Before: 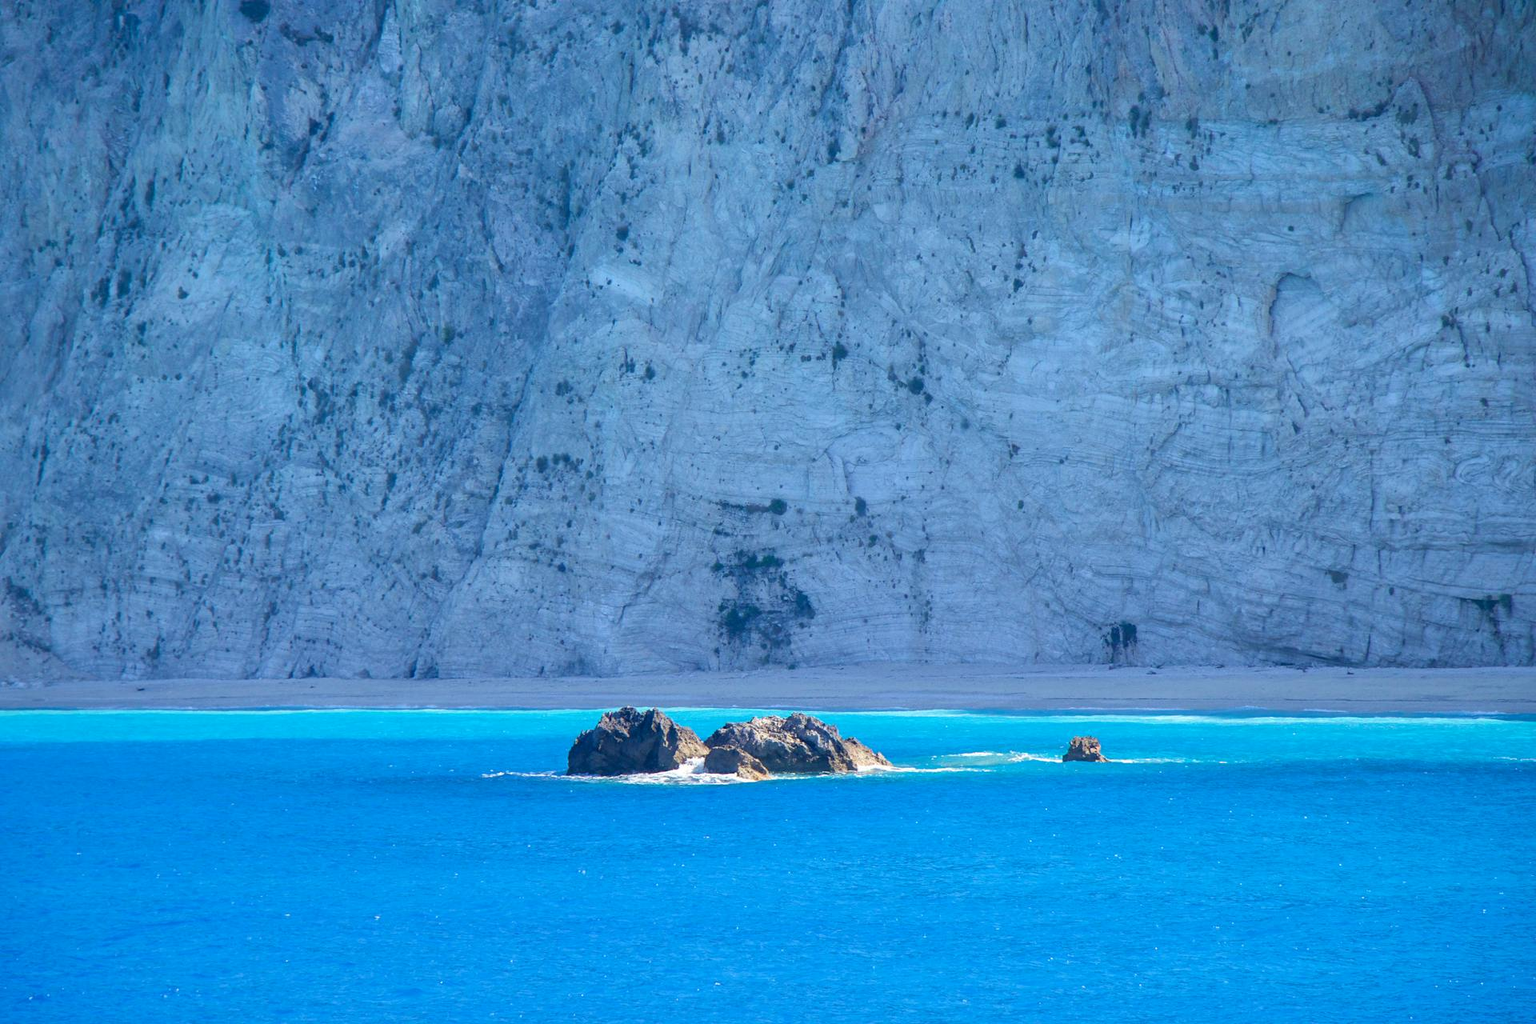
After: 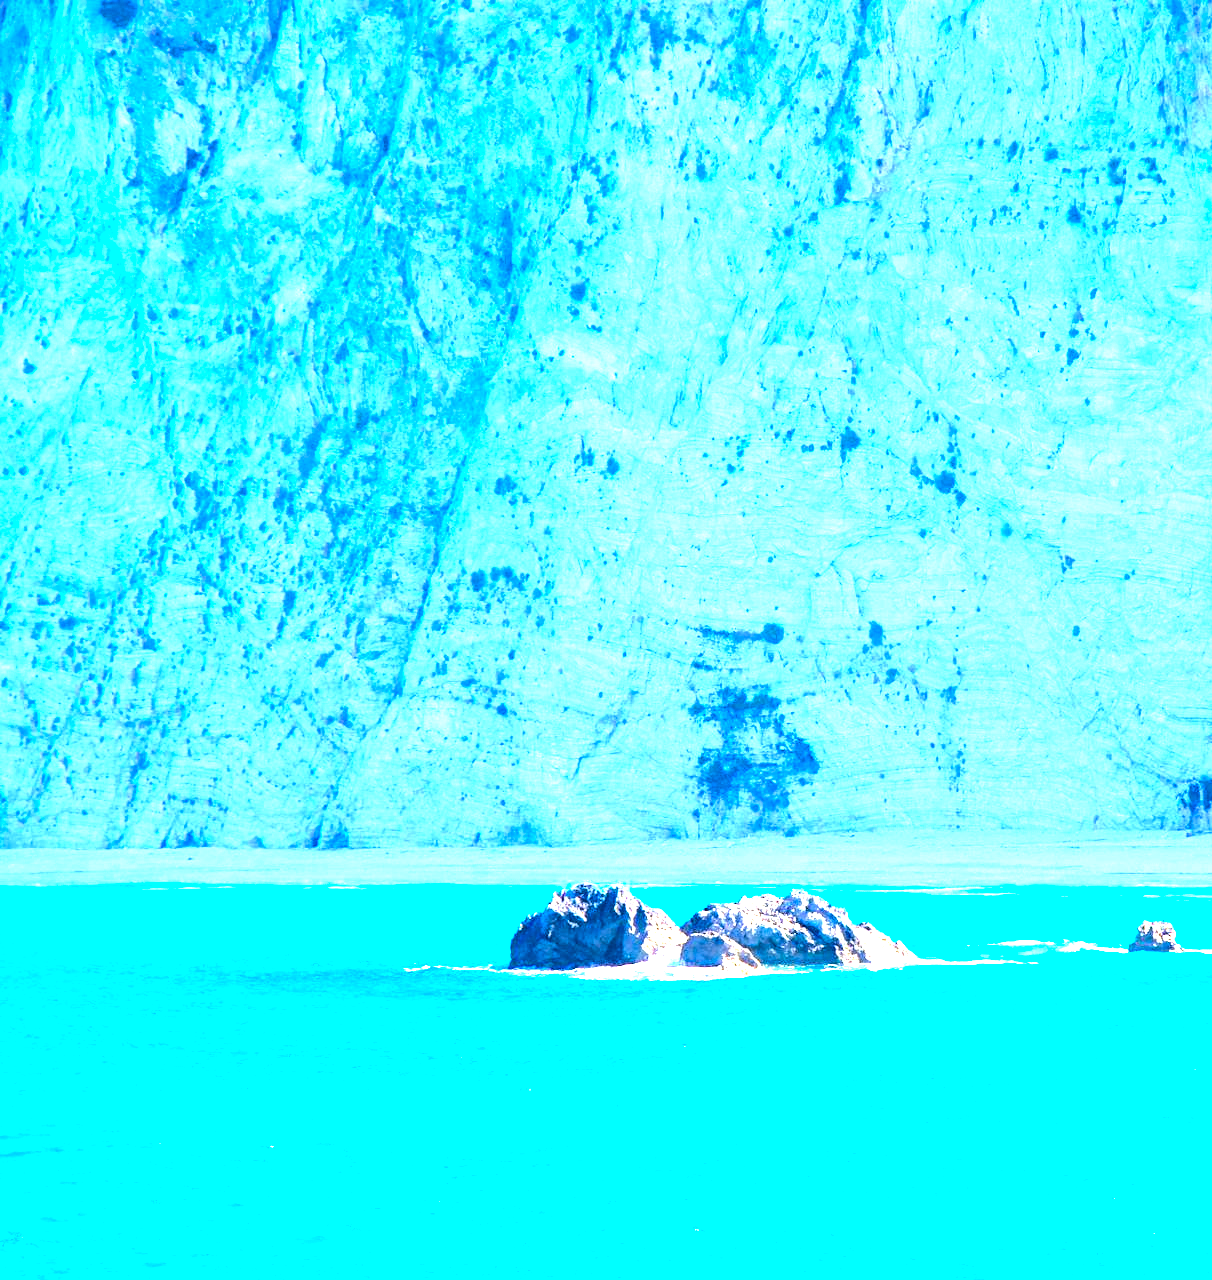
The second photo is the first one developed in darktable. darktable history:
tone equalizer: -8 EV -0.448 EV, -7 EV -0.36 EV, -6 EV -0.359 EV, -5 EV -0.257 EV, -3 EV 0.242 EV, -2 EV 0.331 EV, -1 EV 0.41 EV, +0 EV 0.43 EV
exposure: black level correction 0, exposure 1.291 EV, compensate exposure bias true, compensate highlight preservation false
color balance rgb: shadows lift › chroma 2.054%, shadows lift › hue 214.93°, perceptual saturation grading › global saturation 31.231%, perceptual brilliance grading › highlights 17.131%, perceptual brilliance grading › mid-tones 32.196%, perceptual brilliance grading › shadows -31.467%, global vibrance 14.788%
crop: left 10.443%, right 26.407%
